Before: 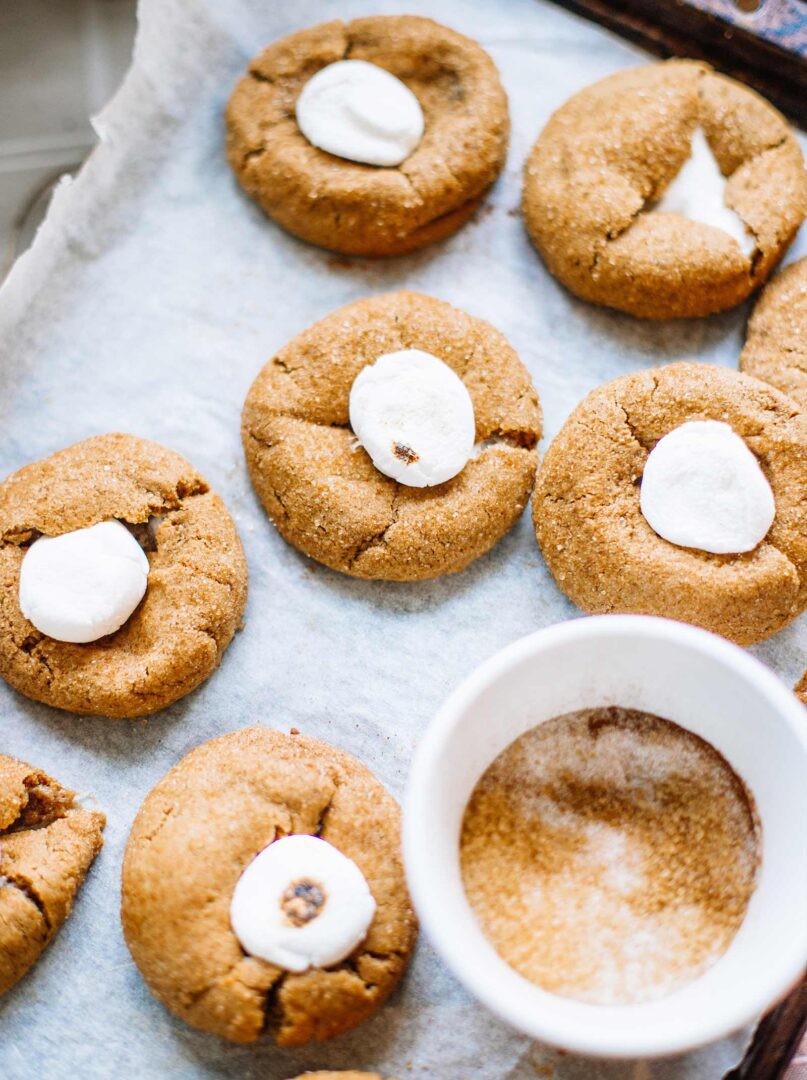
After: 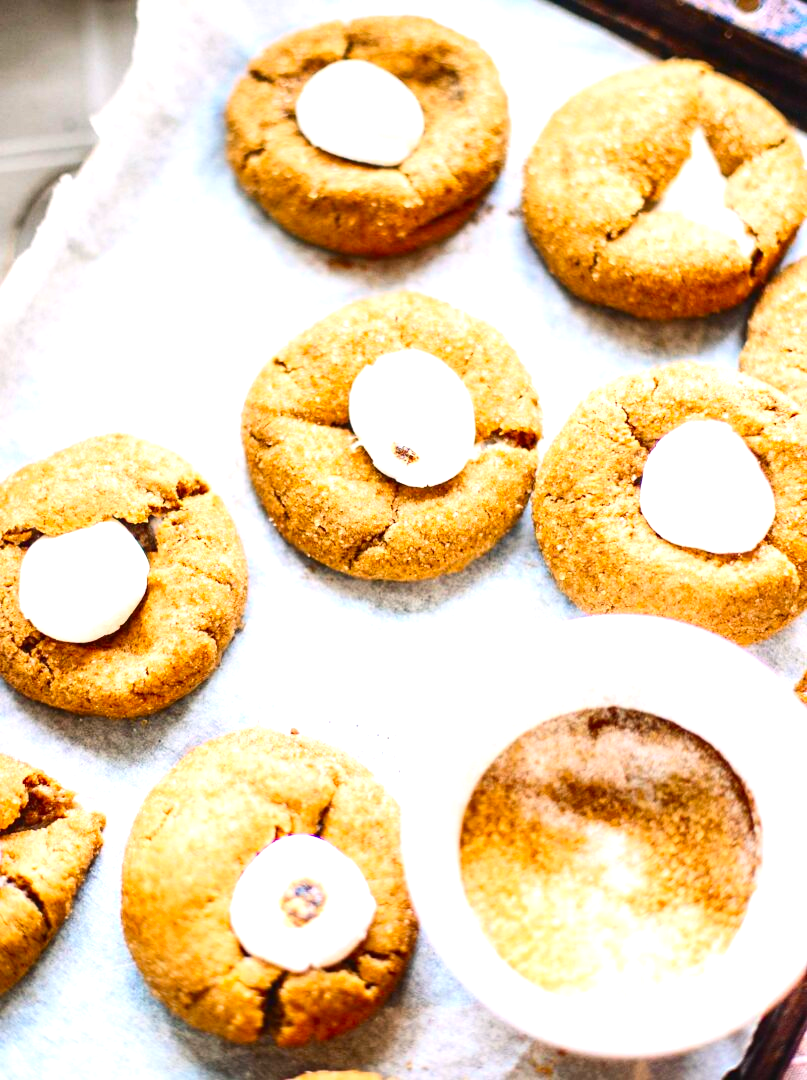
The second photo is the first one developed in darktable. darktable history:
exposure: black level correction 0, exposure 1 EV, compensate highlight preservation false
contrast brightness saturation: contrast 0.199, brightness -0.102, saturation 0.101
color balance rgb: shadows lift › chroma 1.747%, shadows lift › hue 264.9°, power › chroma 0.479%, power › hue 259.23°, highlights gain › luminance 6.908%, highlights gain › chroma 0.899%, highlights gain › hue 49.38°, global offset › luminance 0.487%, perceptual saturation grading › global saturation 13.464%, contrast -10.257%
levels: mode automatic, levels [0, 0.435, 0.917]
